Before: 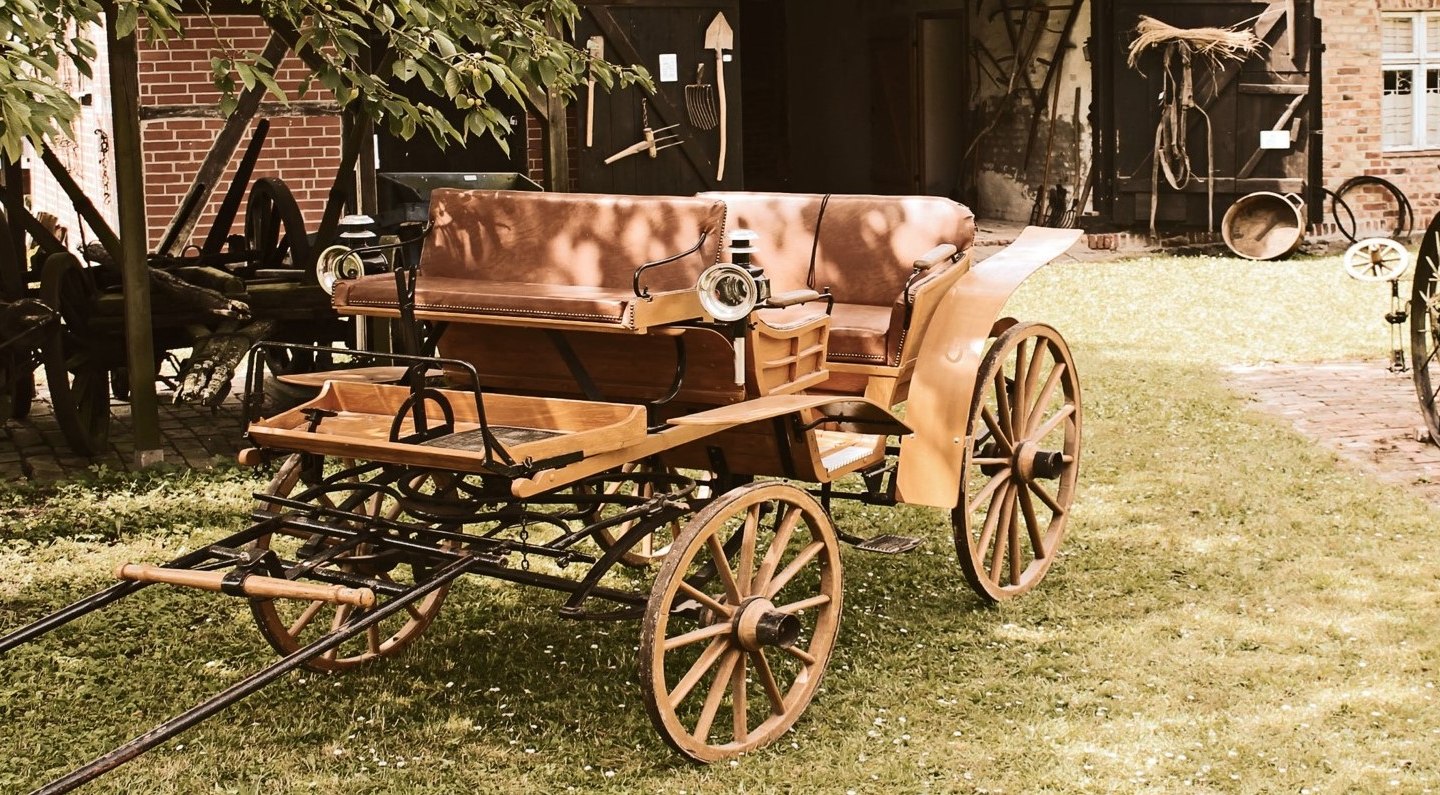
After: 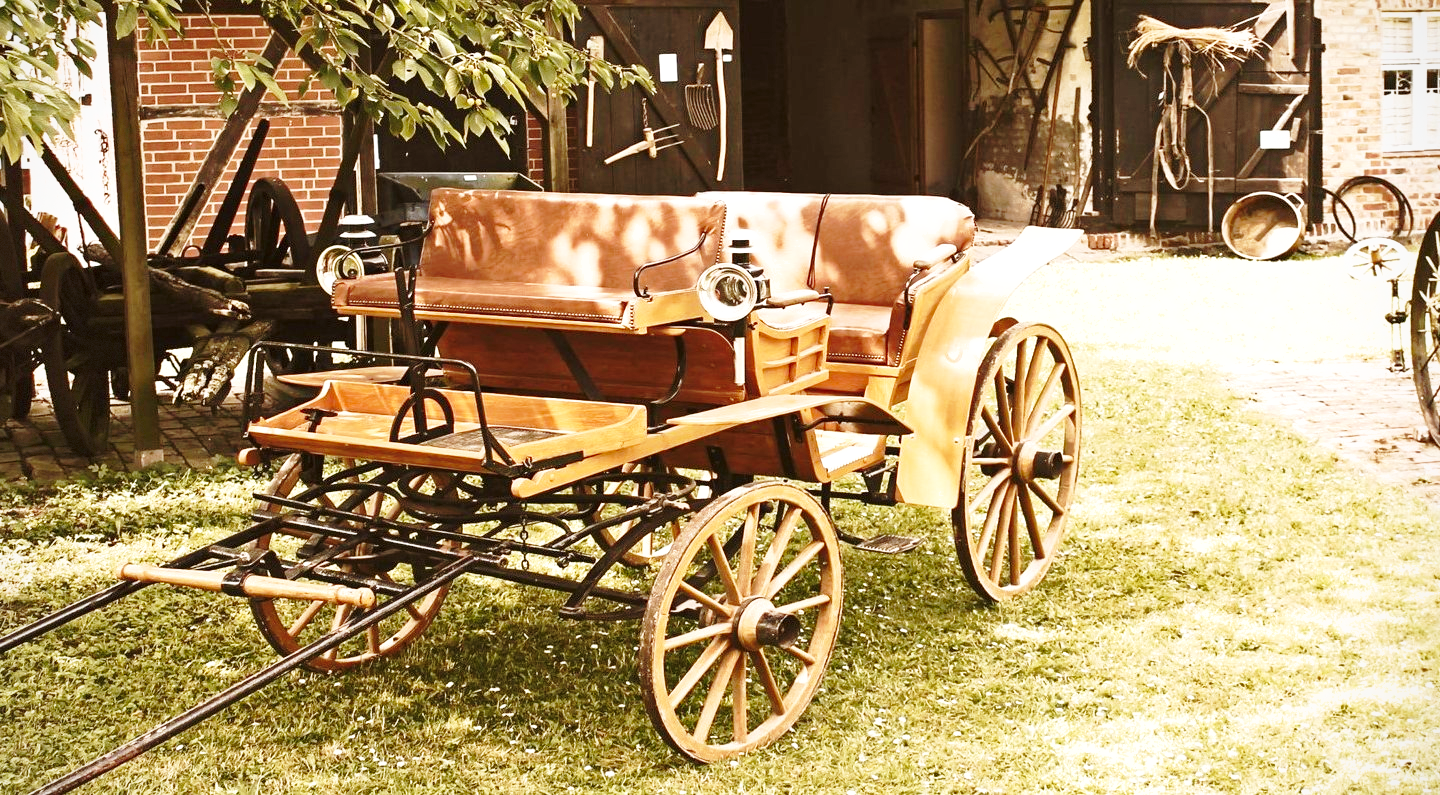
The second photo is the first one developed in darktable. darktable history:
shadows and highlights: on, module defaults
base curve: curves: ch0 [(0, 0) (0.028, 0.03) (0.121, 0.232) (0.46, 0.748) (0.859, 0.968) (1, 1)], preserve colors none
exposure: black level correction 0.001, exposure 0.499 EV, compensate exposure bias true, compensate highlight preservation false
vignetting: fall-off radius 81.65%, brightness -0.422, saturation -0.191, dithering 8-bit output
